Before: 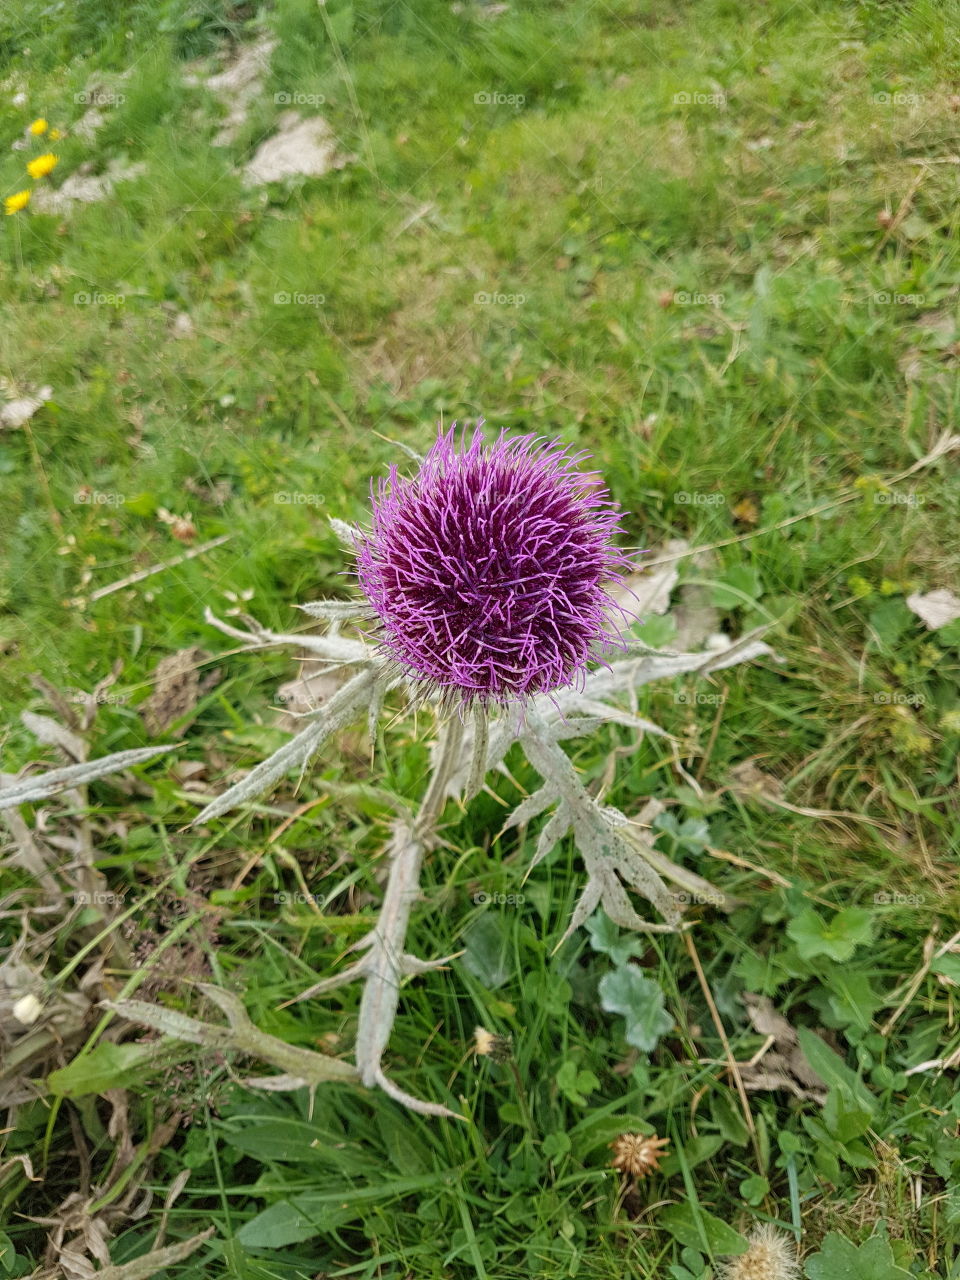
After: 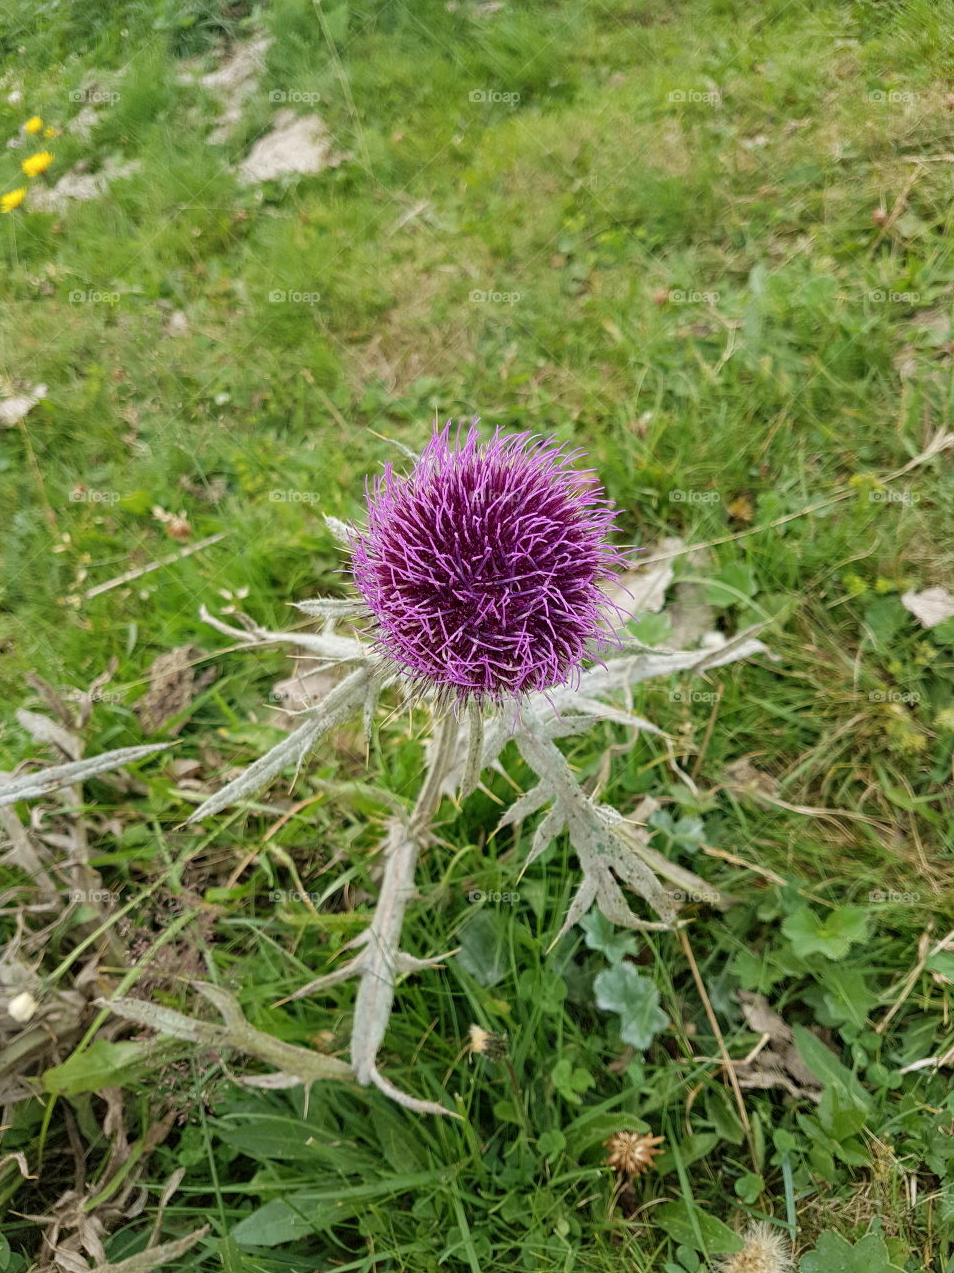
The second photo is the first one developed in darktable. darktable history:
crop and rotate: left 0.614%, top 0.179%, bottom 0.309%
contrast brightness saturation: saturation -0.04
exposure: black level correction 0.001, compensate highlight preservation false
